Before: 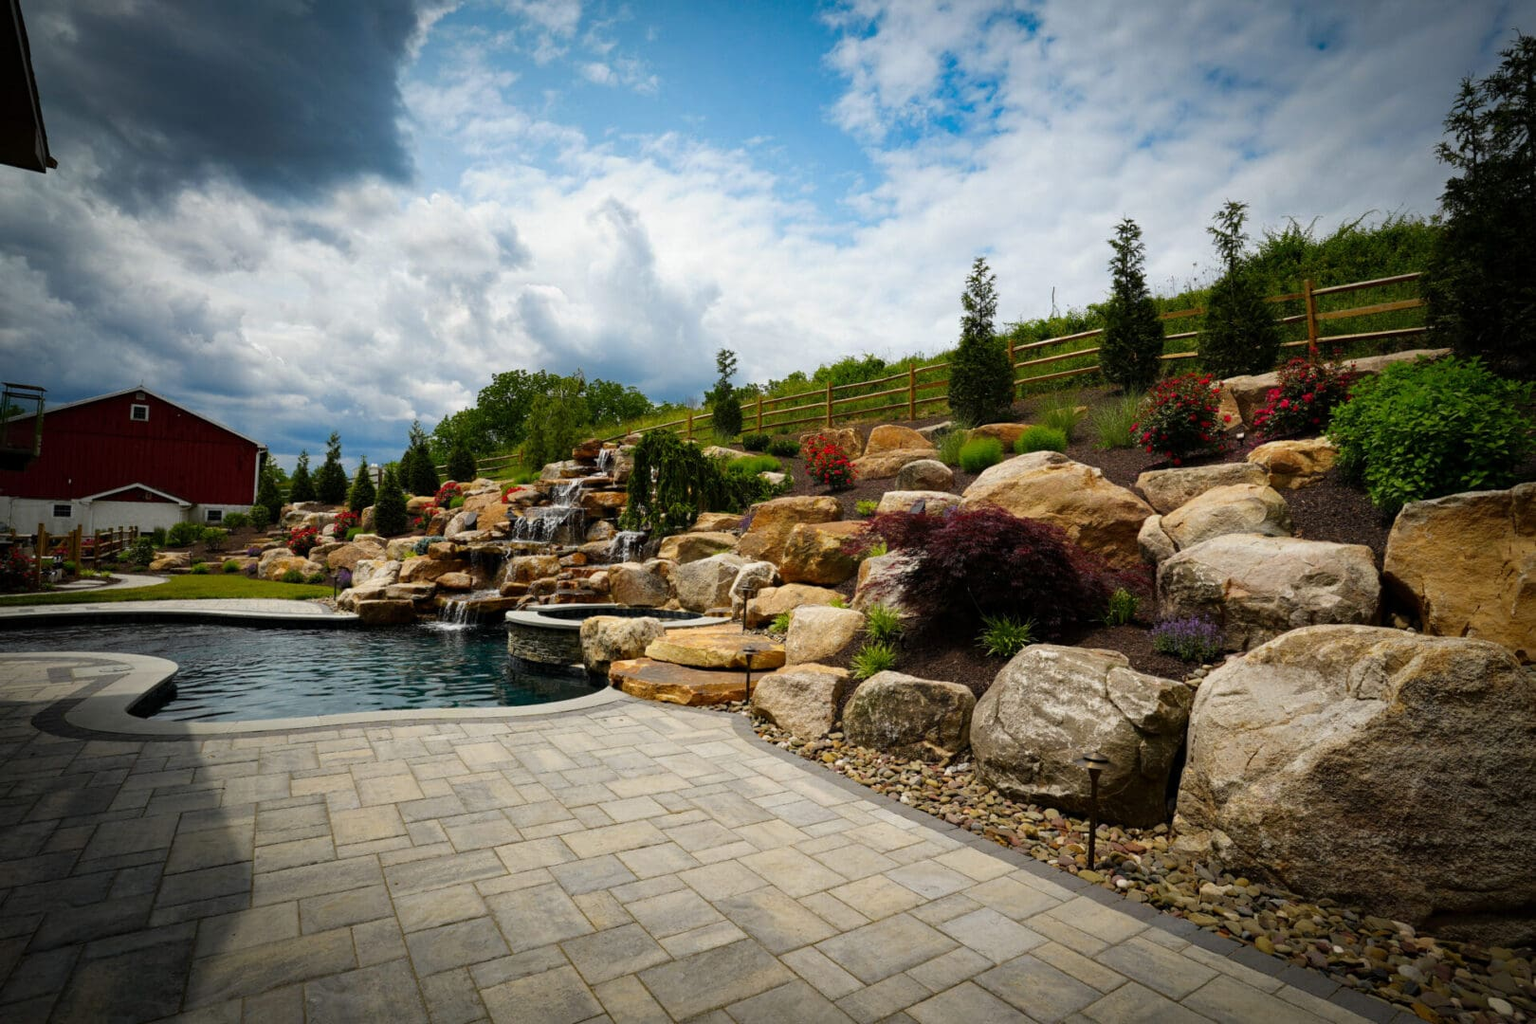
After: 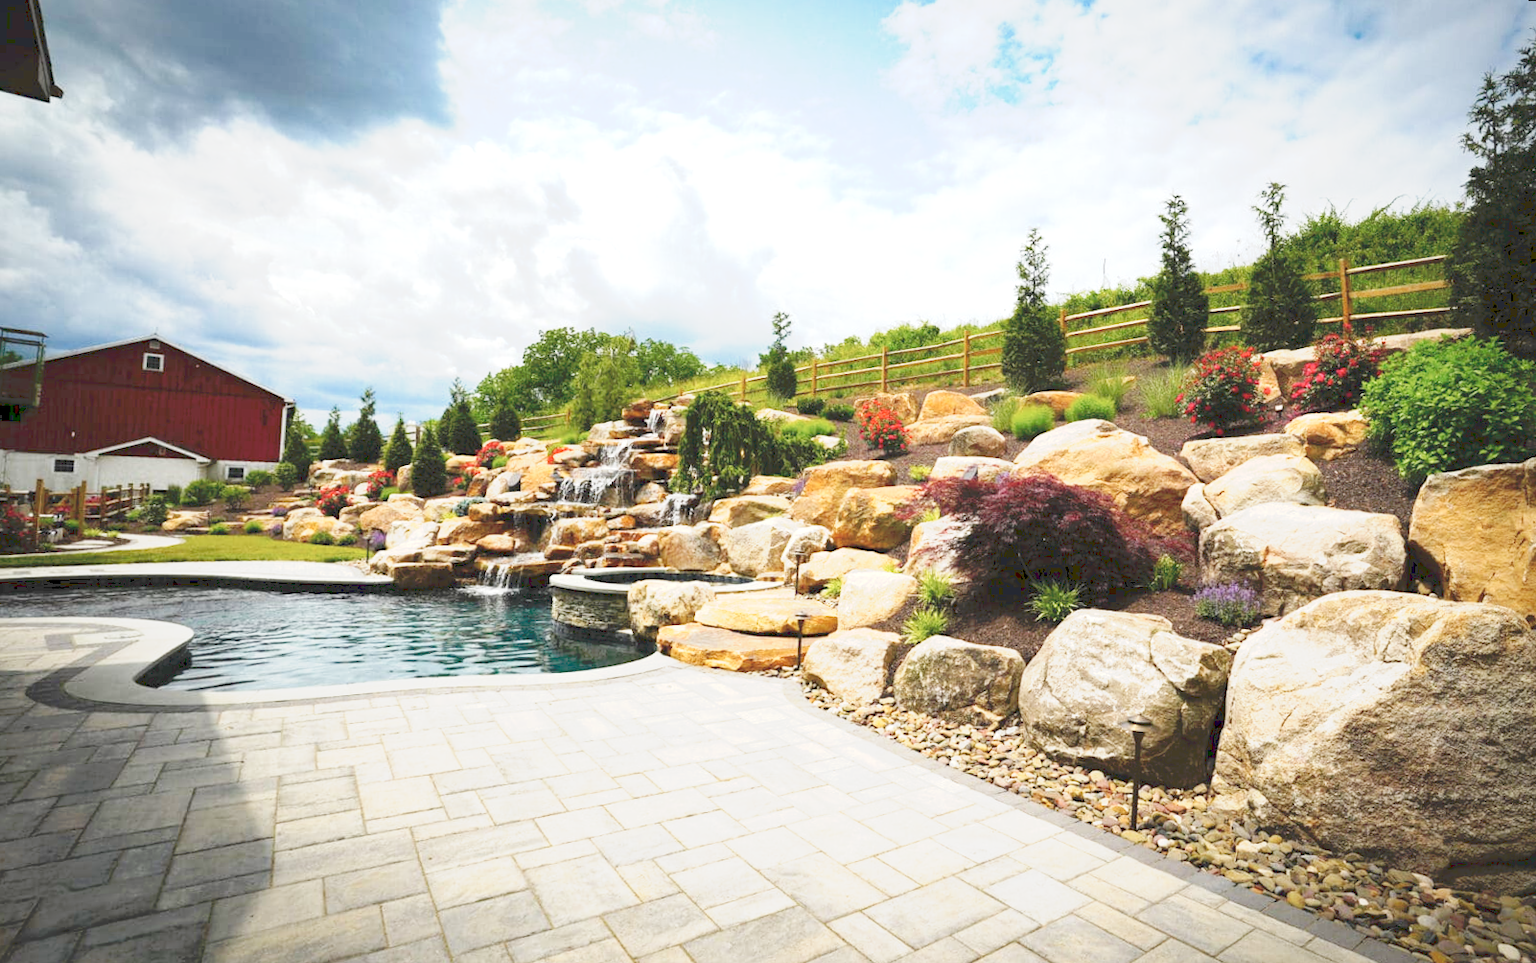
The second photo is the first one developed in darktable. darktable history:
rotate and perspective: rotation 0.679°, lens shift (horizontal) 0.136, crop left 0.009, crop right 0.991, crop top 0.078, crop bottom 0.95
exposure: exposure 0.493 EV, compensate highlight preservation false
tone curve: curves: ch0 [(0, 0) (0.003, 0.195) (0.011, 0.161) (0.025, 0.21) (0.044, 0.24) (0.069, 0.254) (0.1, 0.283) (0.136, 0.347) (0.177, 0.412) (0.224, 0.455) (0.277, 0.531) (0.335, 0.606) (0.399, 0.679) (0.468, 0.748) (0.543, 0.814) (0.623, 0.876) (0.709, 0.927) (0.801, 0.949) (0.898, 0.962) (1, 1)], preserve colors none
